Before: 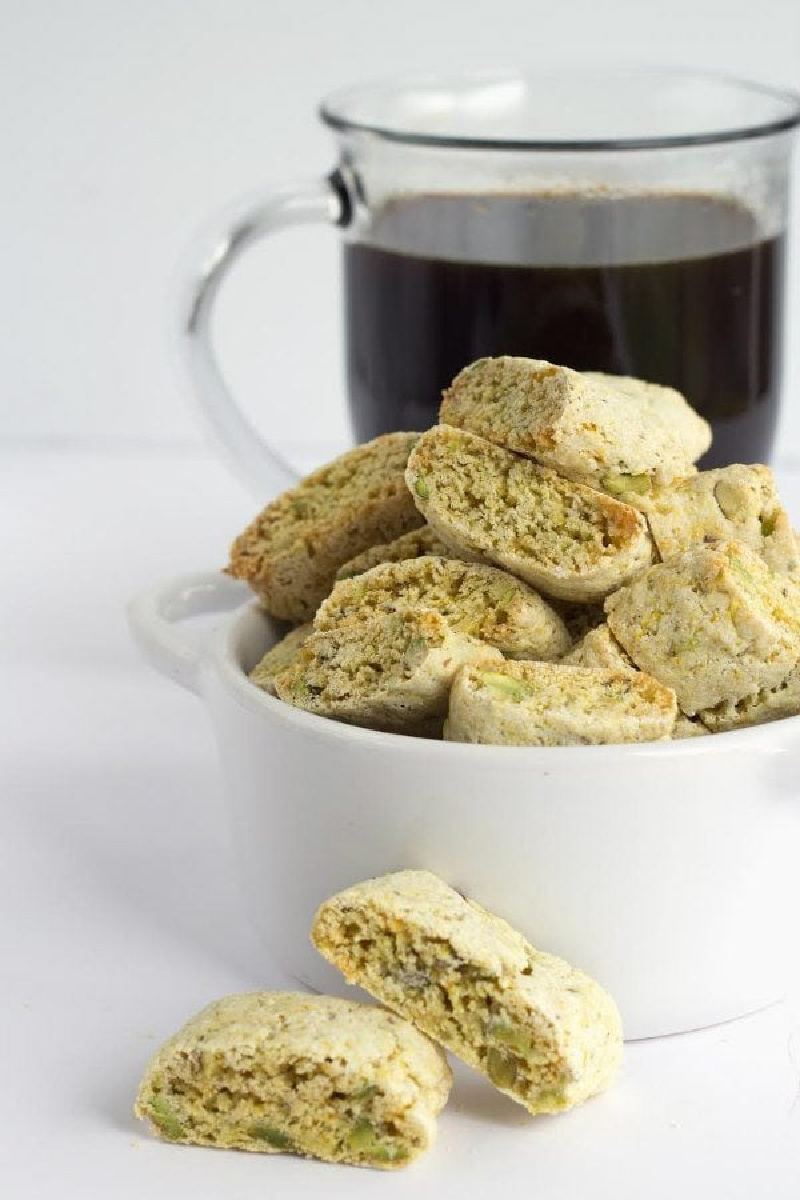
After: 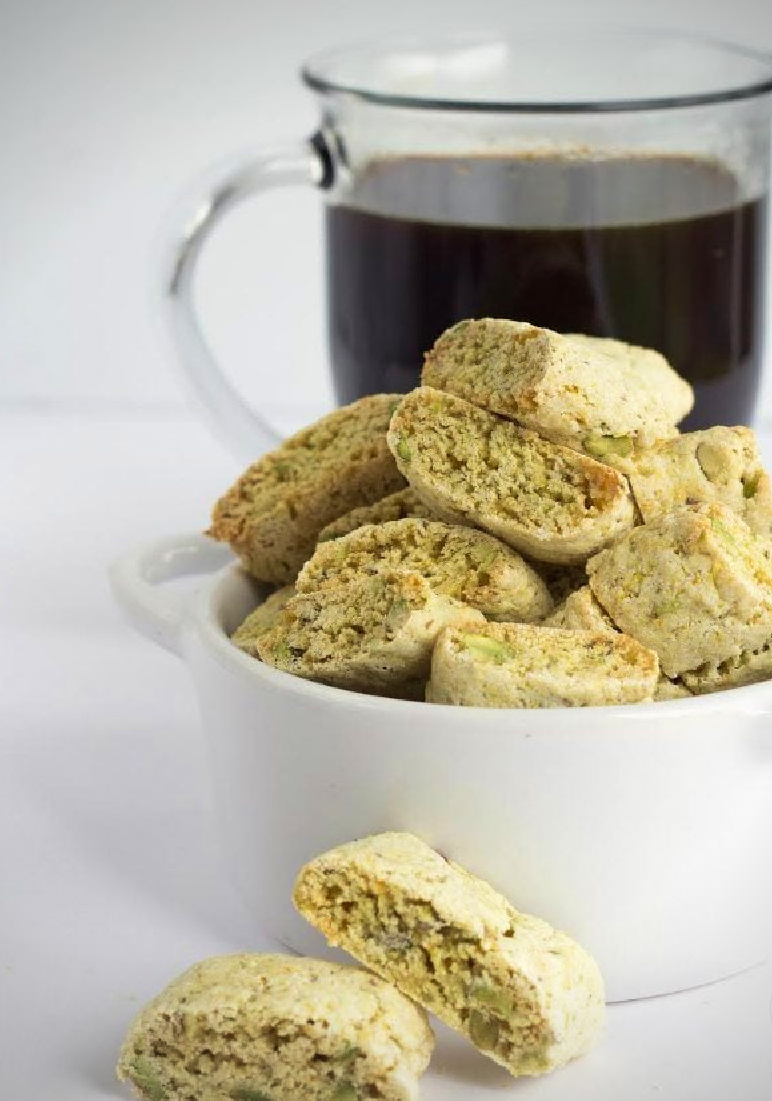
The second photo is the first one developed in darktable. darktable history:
crop: left 2.253%, top 3.196%, right 1.168%, bottom 4.976%
vignetting: on, module defaults
velvia: on, module defaults
